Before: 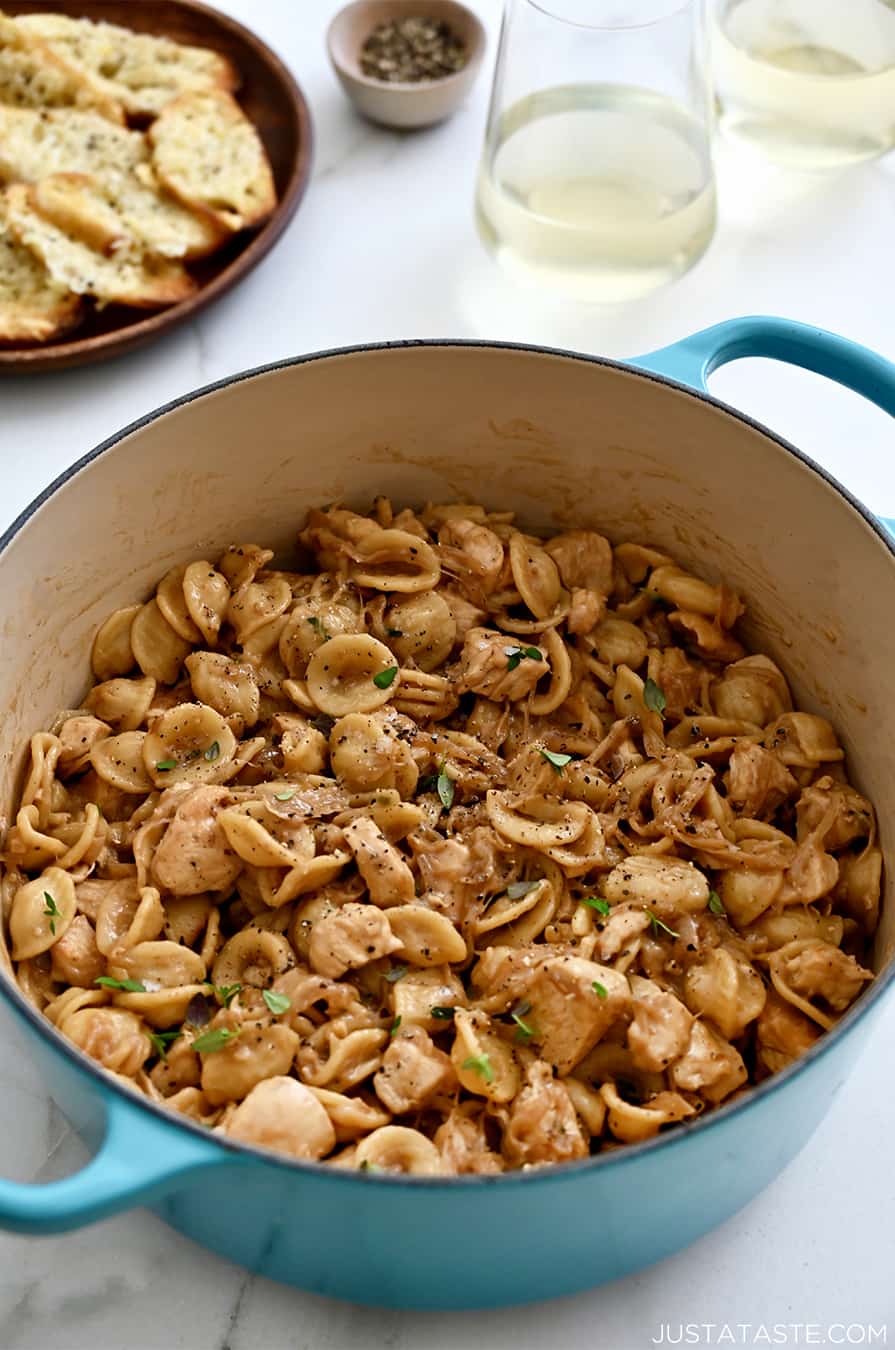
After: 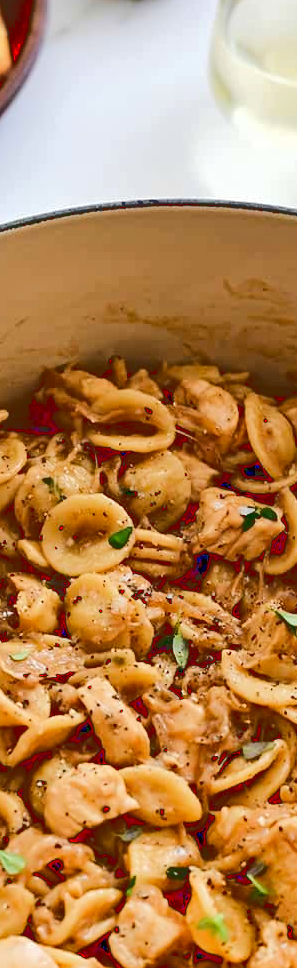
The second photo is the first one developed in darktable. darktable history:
tone curve: curves: ch0 [(0, 0) (0.003, 0.169) (0.011, 0.169) (0.025, 0.169) (0.044, 0.173) (0.069, 0.178) (0.1, 0.183) (0.136, 0.185) (0.177, 0.197) (0.224, 0.227) (0.277, 0.292) (0.335, 0.391) (0.399, 0.491) (0.468, 0.592) (0.543, 0.672) (0.623, 0.734) (0.709, 0.785) (0.801, 0.844) (0.898, 0.893) (1, 1)], color space Lab, linked channels, preserve colors none
crop and rotate: left 29.622%, top 10.402%, right 37.186%, bottom 17.827%
haze removal: compatibility mode true, adaptive false
